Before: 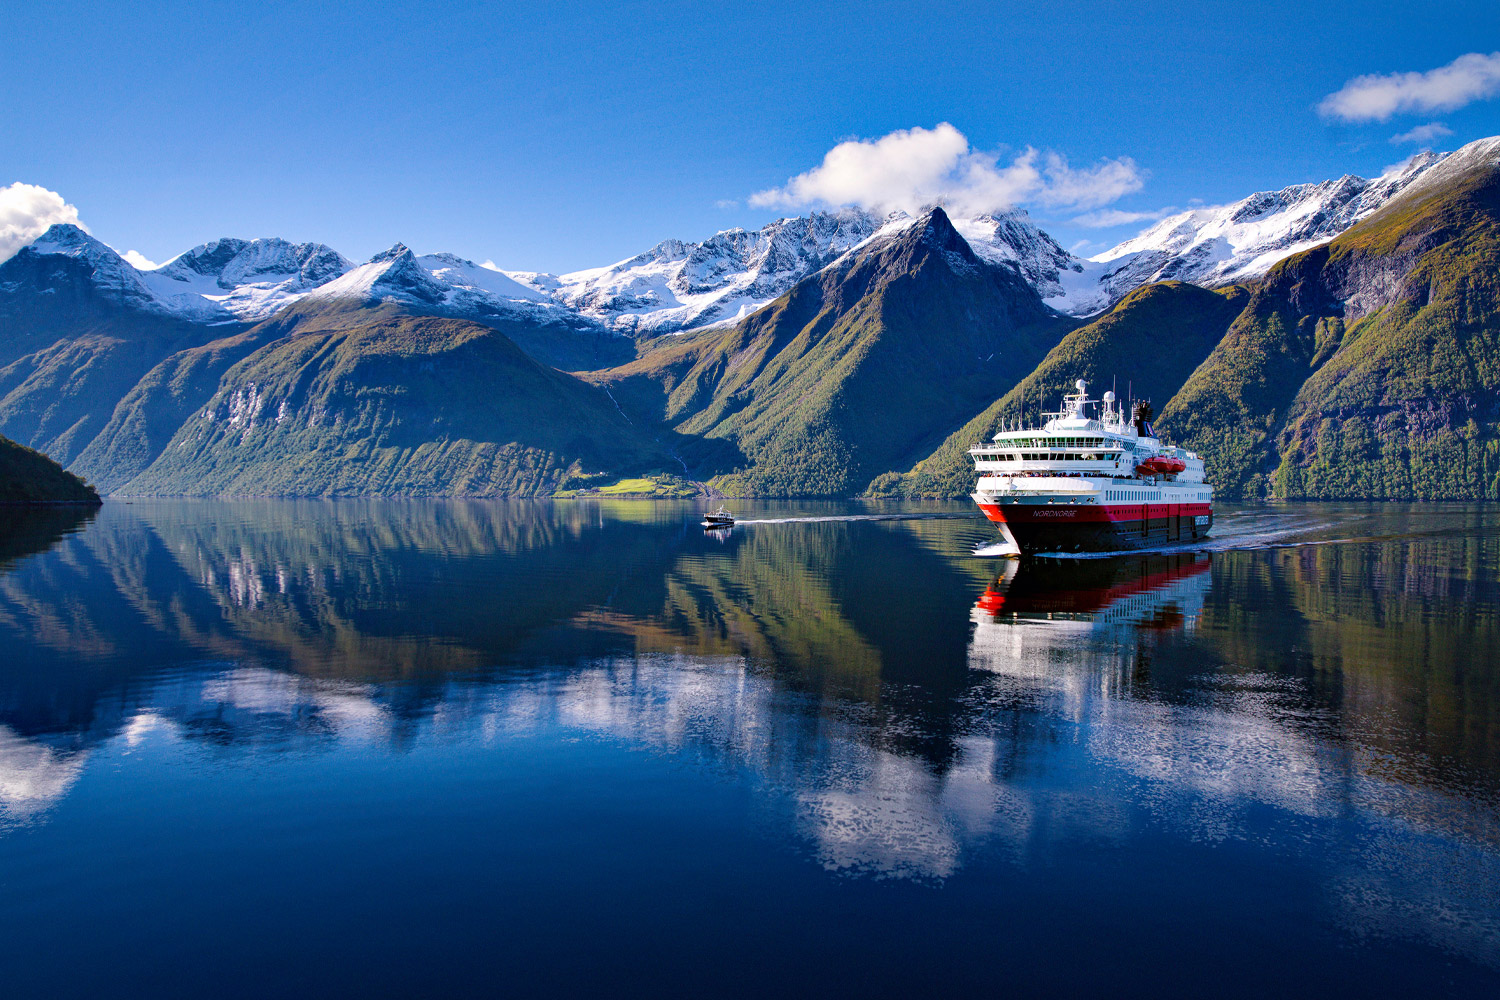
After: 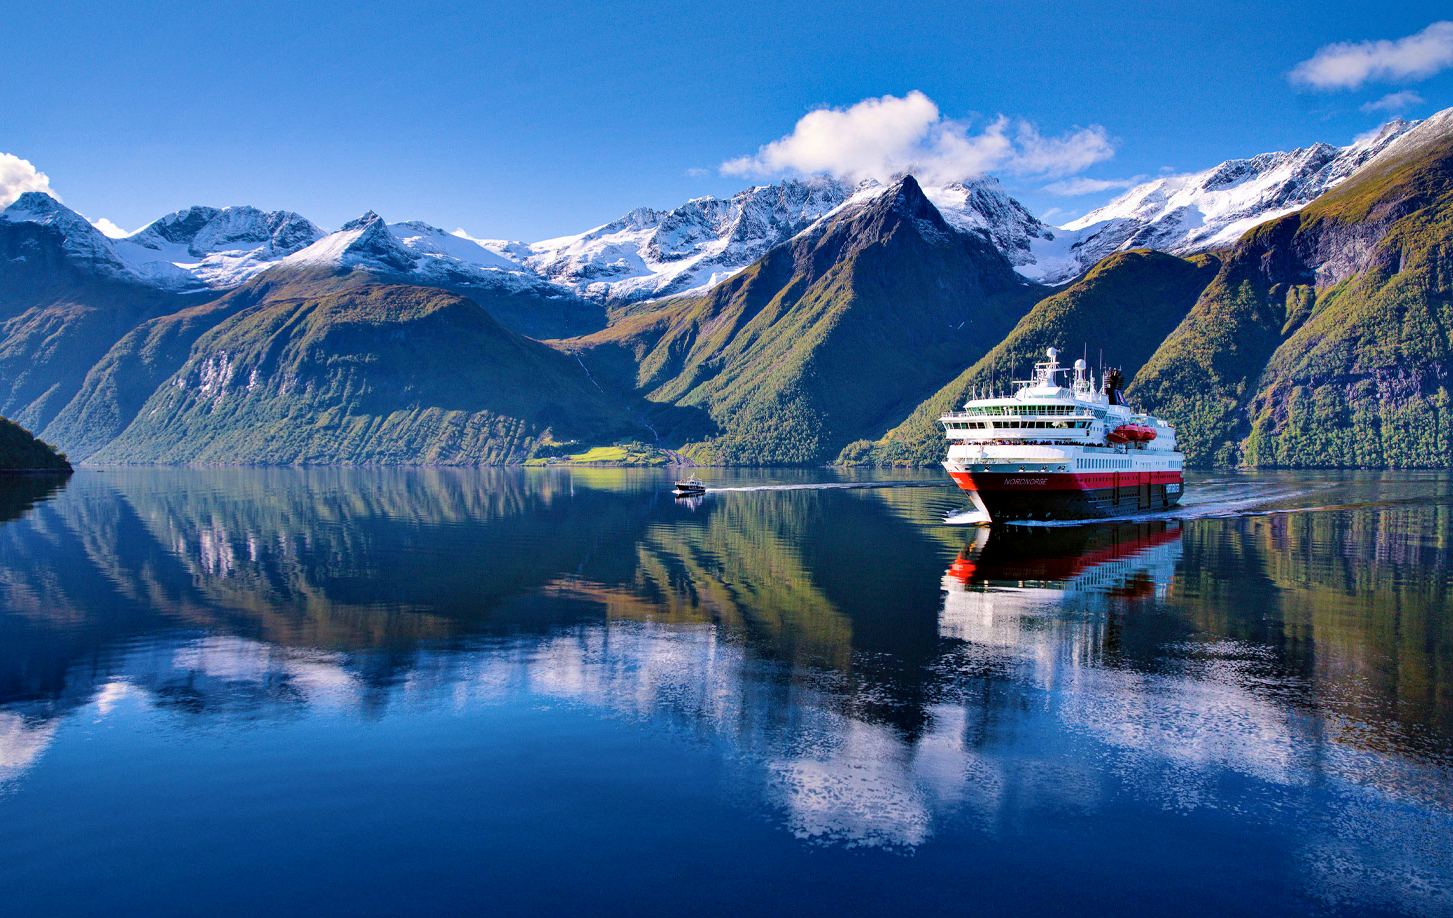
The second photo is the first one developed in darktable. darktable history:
shadows and highlights: shadows 53, soften with gaussian
velvia: on, module defaults
crop: left 1.964%, top 3.251%, right 1.122%, bottom 4.933%
exposure: black level correction 0.001, compensate highlight preservation false
